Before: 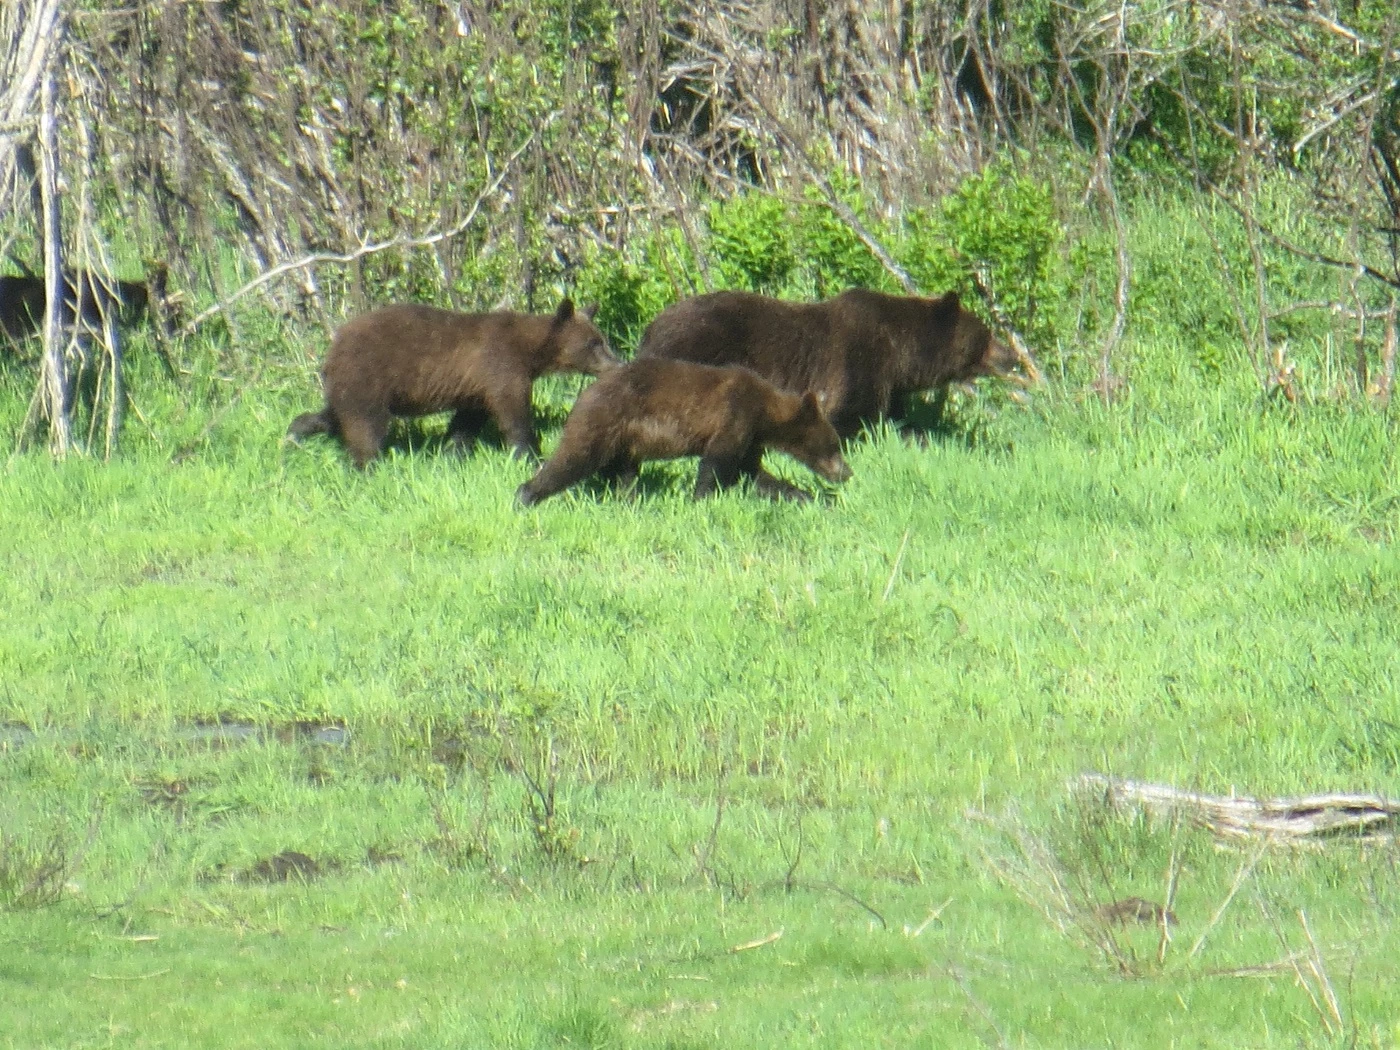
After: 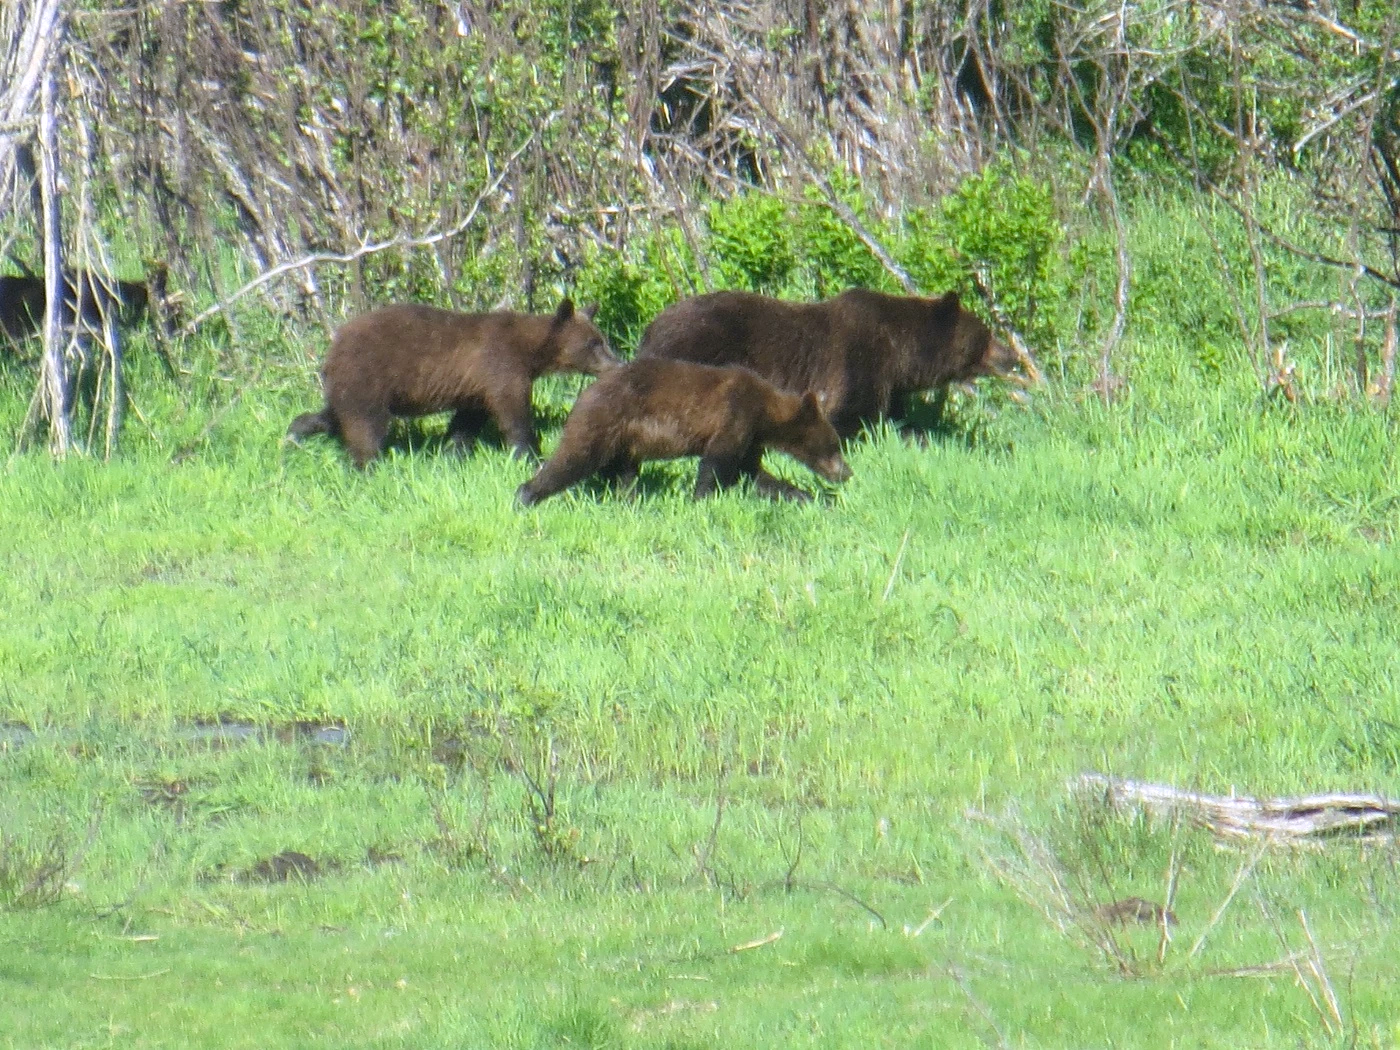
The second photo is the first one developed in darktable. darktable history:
white balance: red 1.004, blue 1.096
color correction: saturation 1.1
